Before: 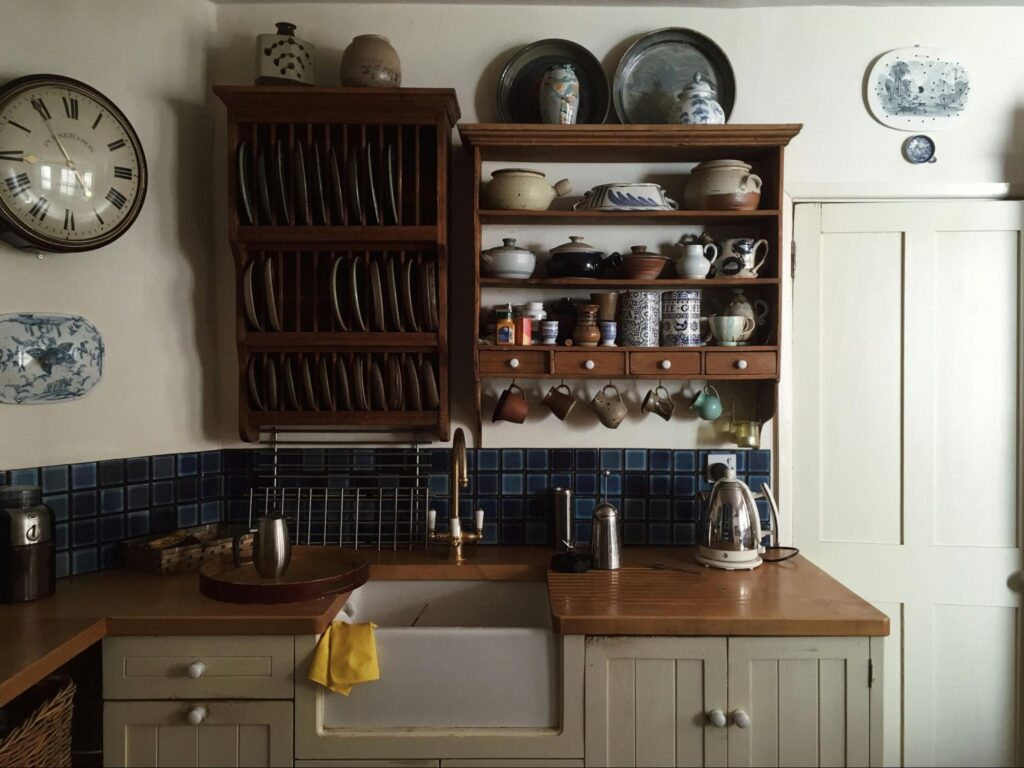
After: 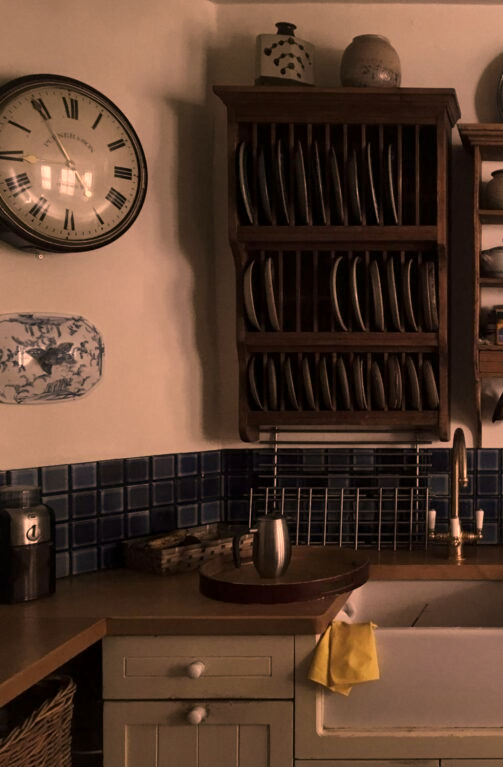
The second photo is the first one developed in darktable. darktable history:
local contrast: mode bilateral grid, contrast 20, coarseness 50, detail 120%, midtone range 0.2
color correction: highlights a* 40, highlights b* 40, saturation 0.69
tone equalizer: -7 EV 0.18 EV, -6 EV 0.12 EV, -5 EV 0.08 EV, -4 EV 0.04 EV, -2 EV -0.02 EV, -1 EV -0.04 EV, +0 EV -0.06 EV, luminance estimator HSV value / RGB max
crop and rotate: left 0%, top 0%, right 50.845%
